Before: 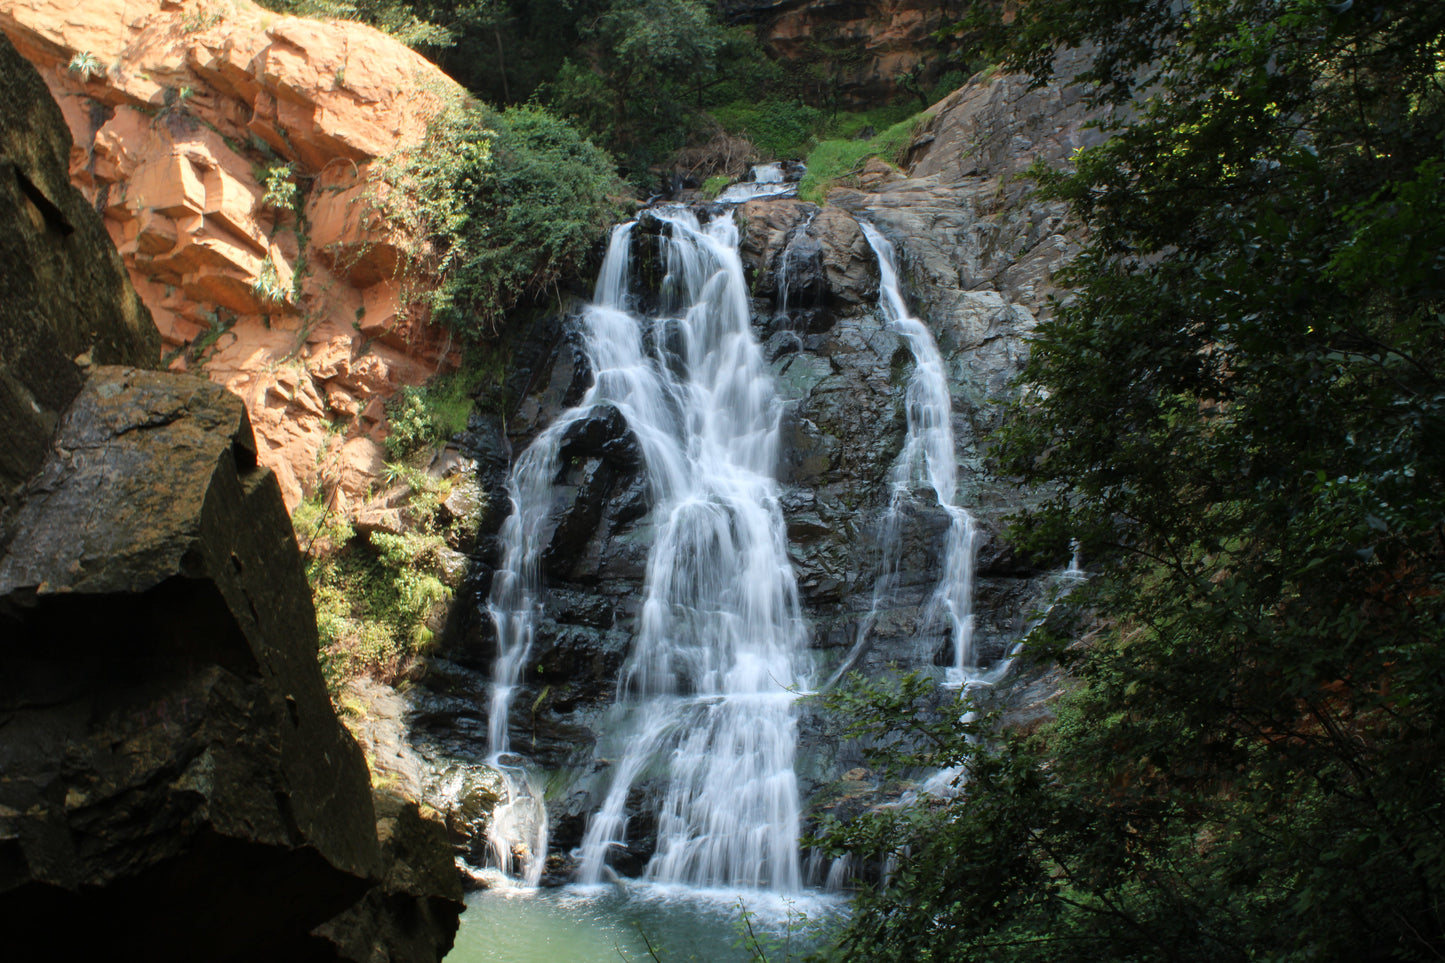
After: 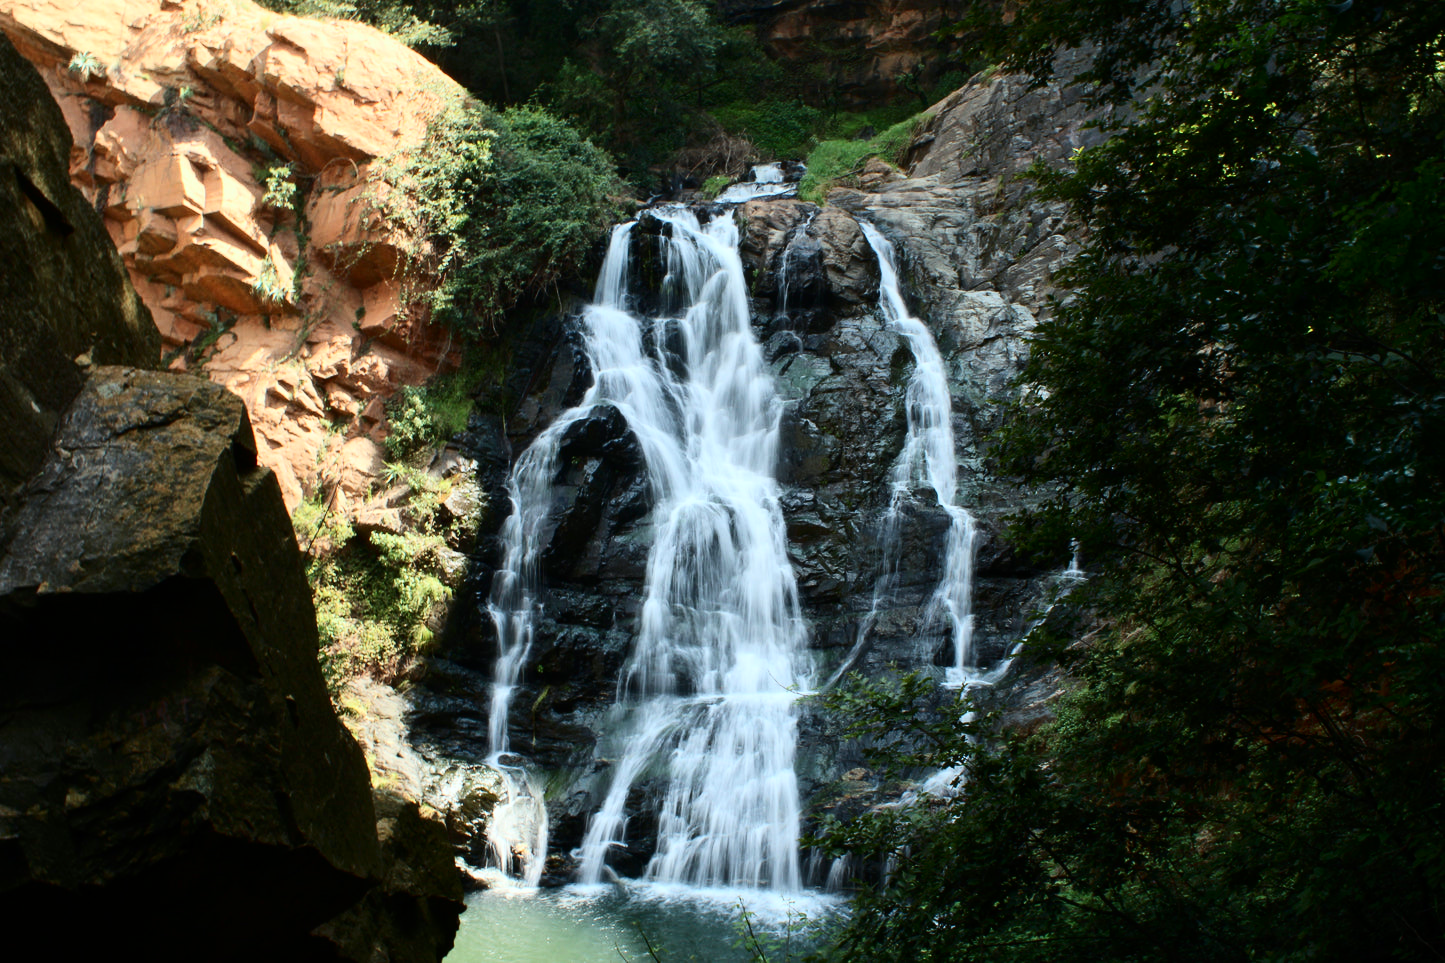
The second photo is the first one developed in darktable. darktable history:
color calibration: illuminant Planckian (black body), x 0.351, y 0.352, temperature 4794.27 K
contrast brightness saturation: contrast 0.28
